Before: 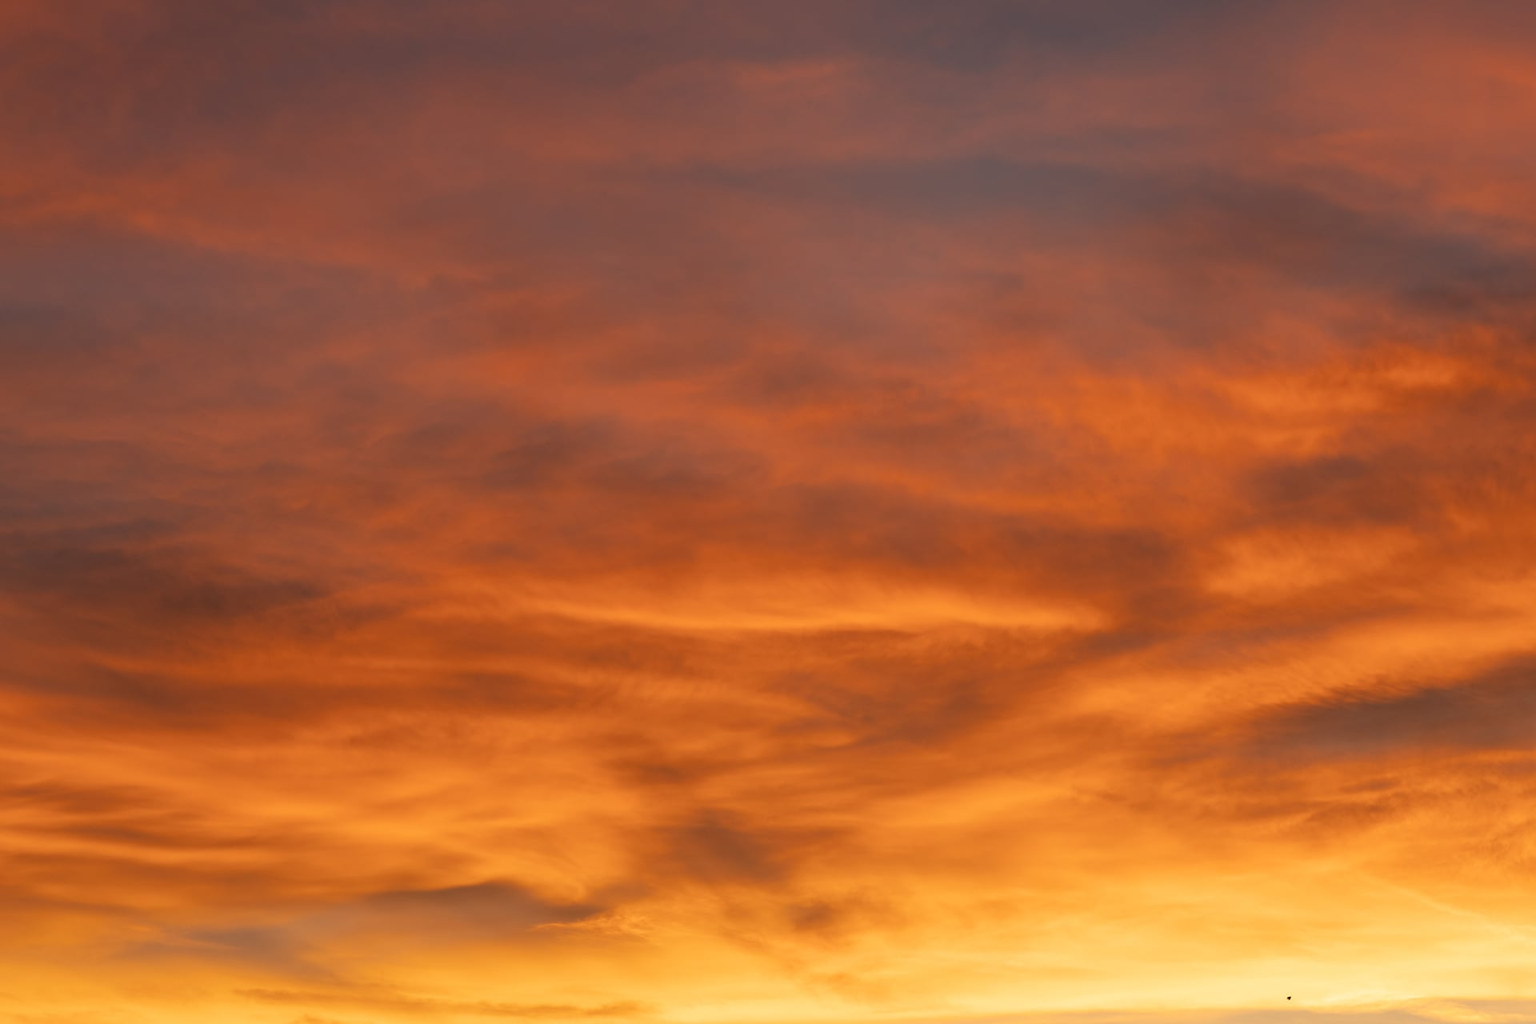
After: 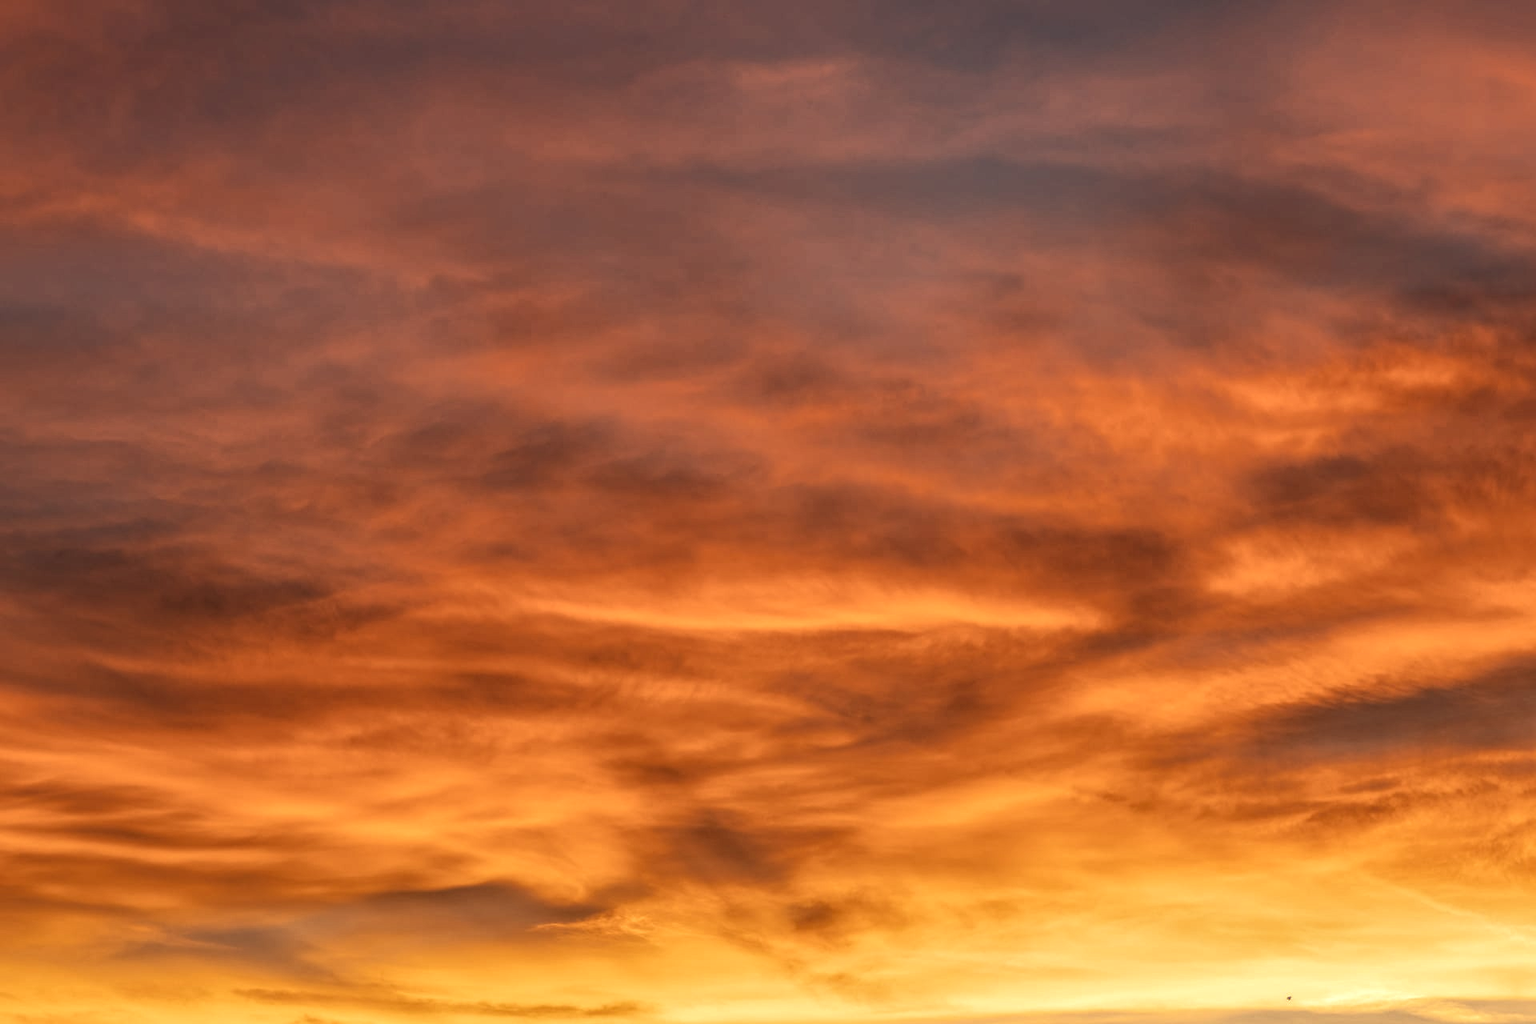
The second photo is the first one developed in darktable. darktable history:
exposure: compensate highlight preservation false
local contrast: highlights 0%, shadows 0%, detail 200%, midtone range 0.25
tone equalizer: on, module defaults
